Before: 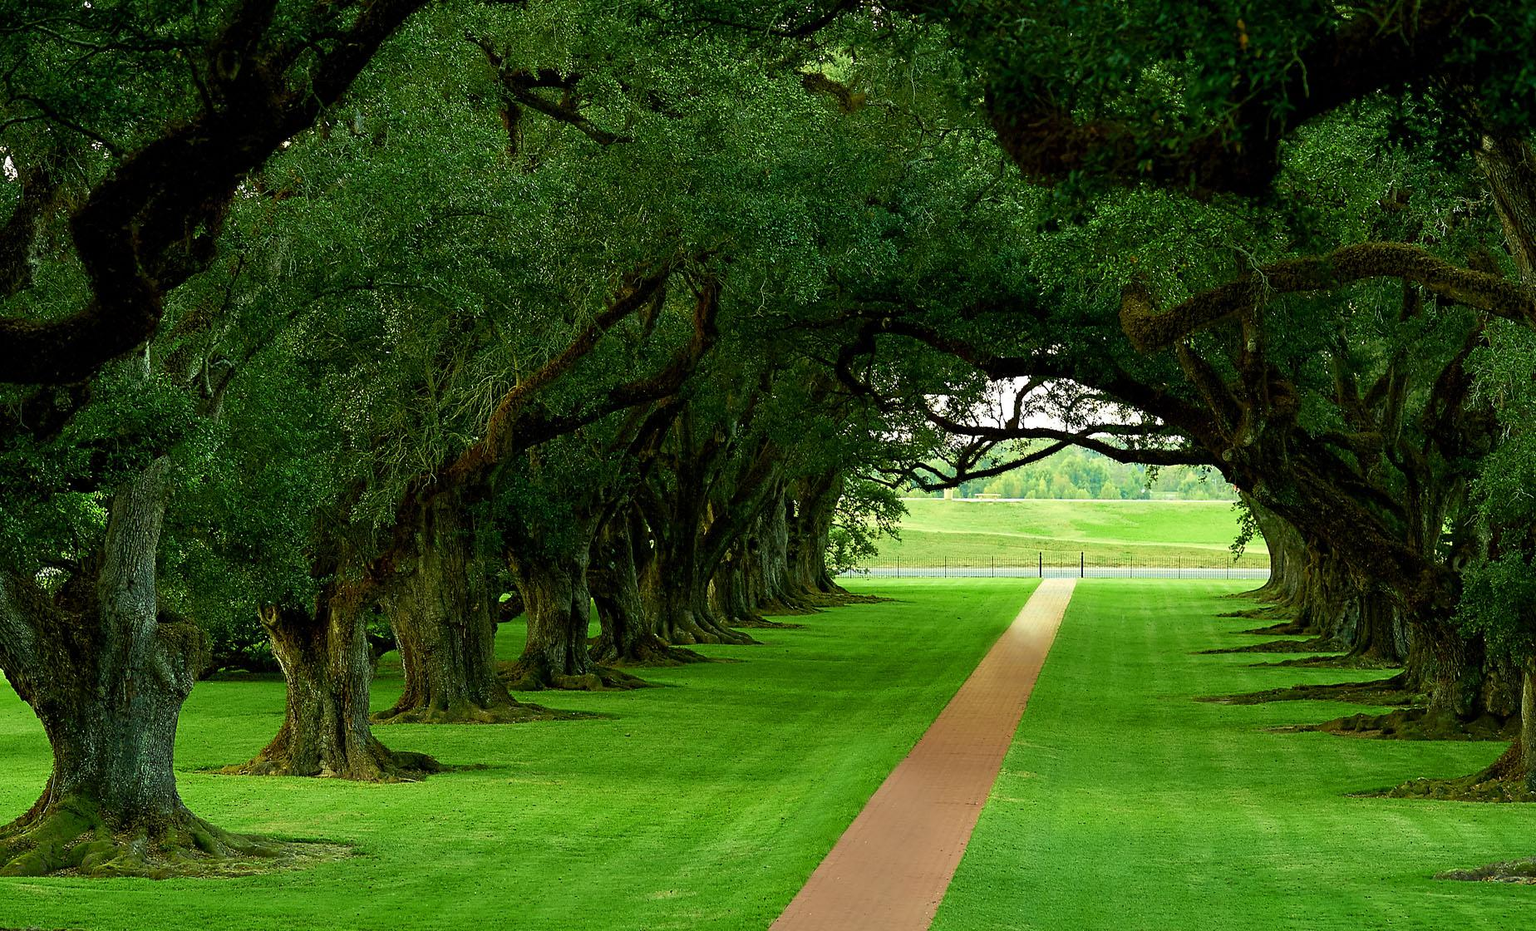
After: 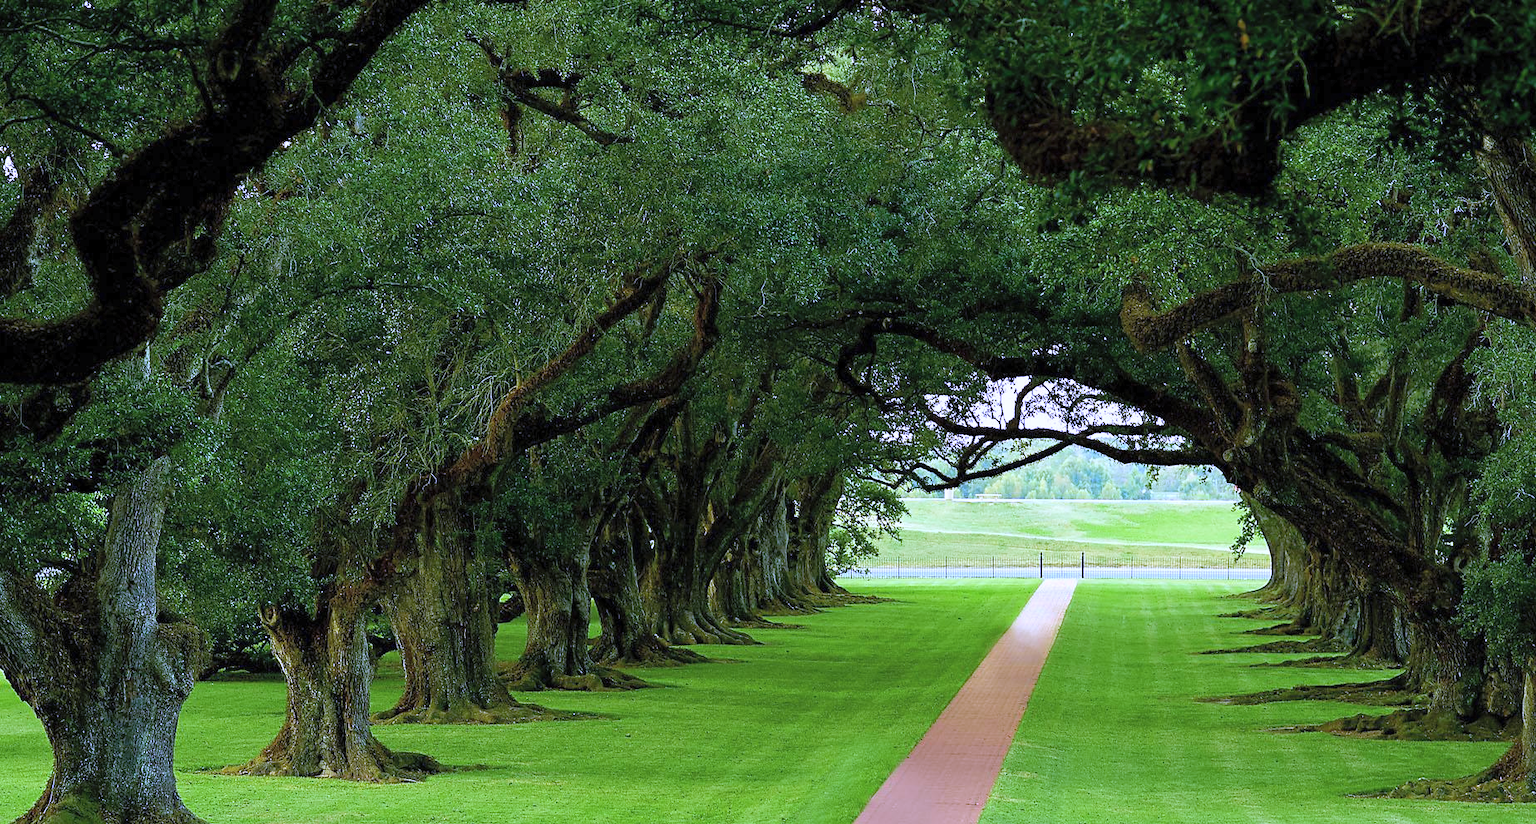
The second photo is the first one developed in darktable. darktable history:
crop and rotate: top 0%, bottom 11.49%
tone equalizer: on, module defaults
white balance: red 0.98, blue 1.61
contrast brightness saturation: brightness 0.15
